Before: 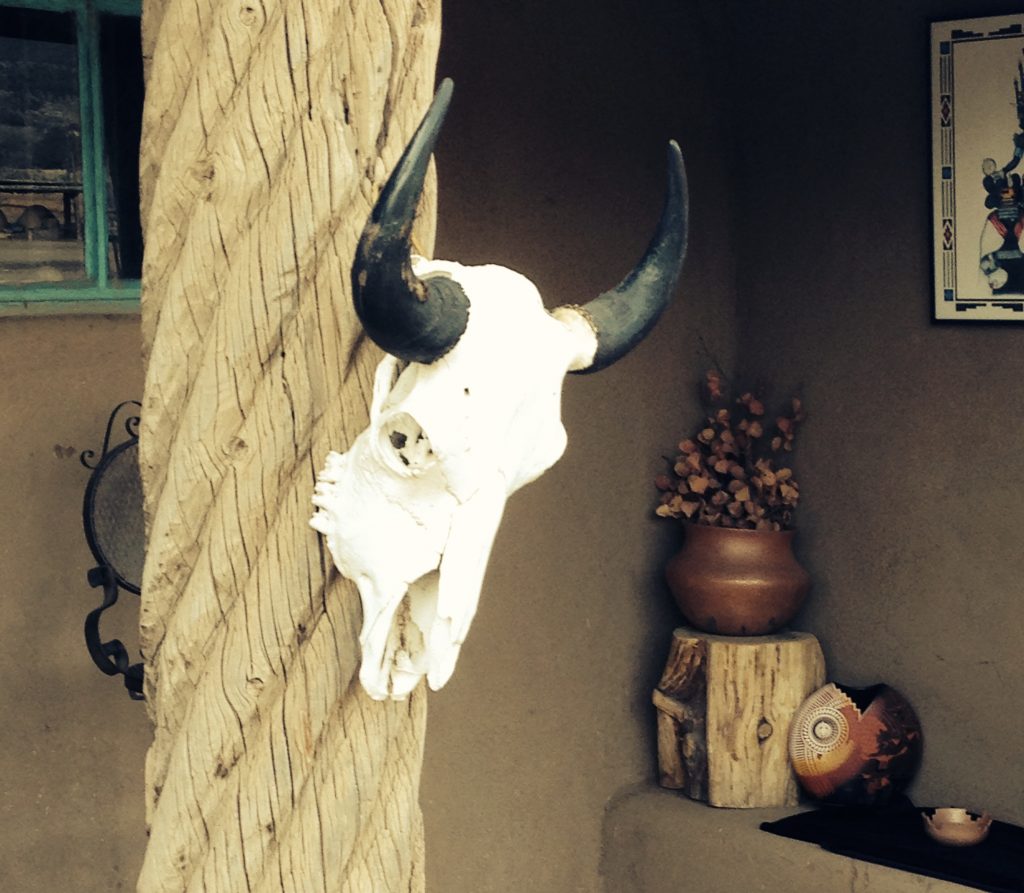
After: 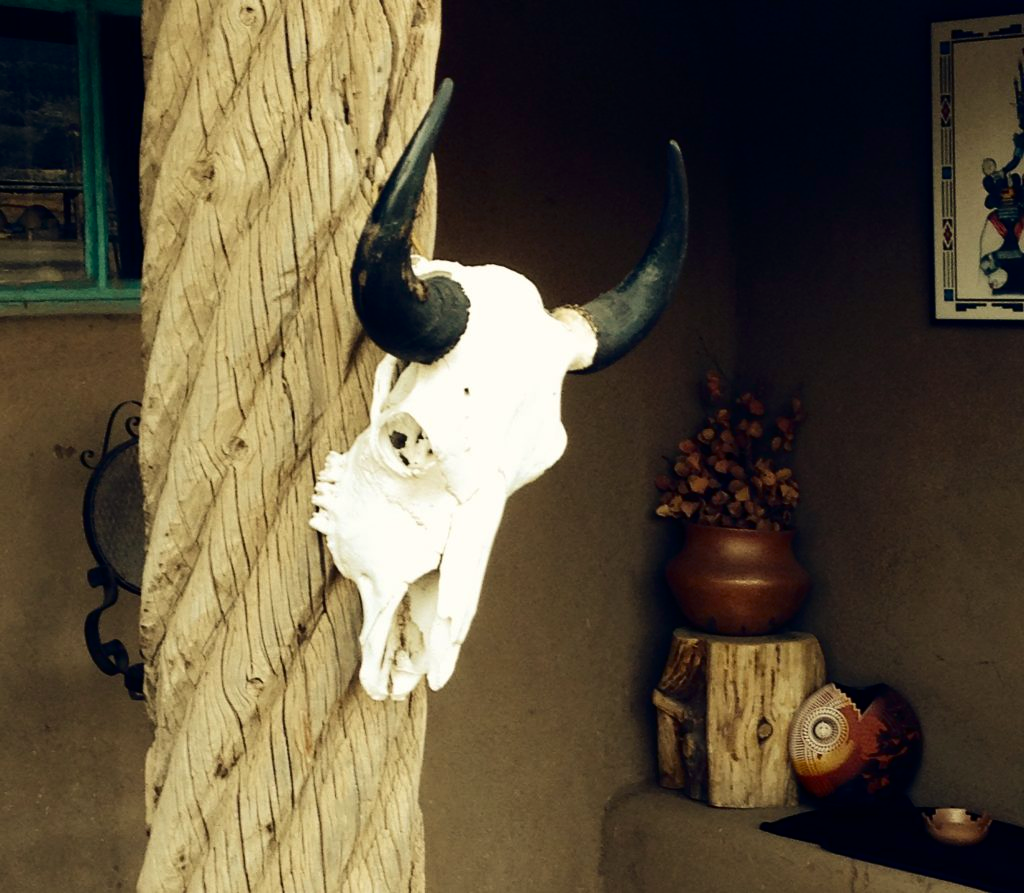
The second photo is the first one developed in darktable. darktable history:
contrast brightness saturation: contrast 0.132, brightness -0.23, saturation 0.144
